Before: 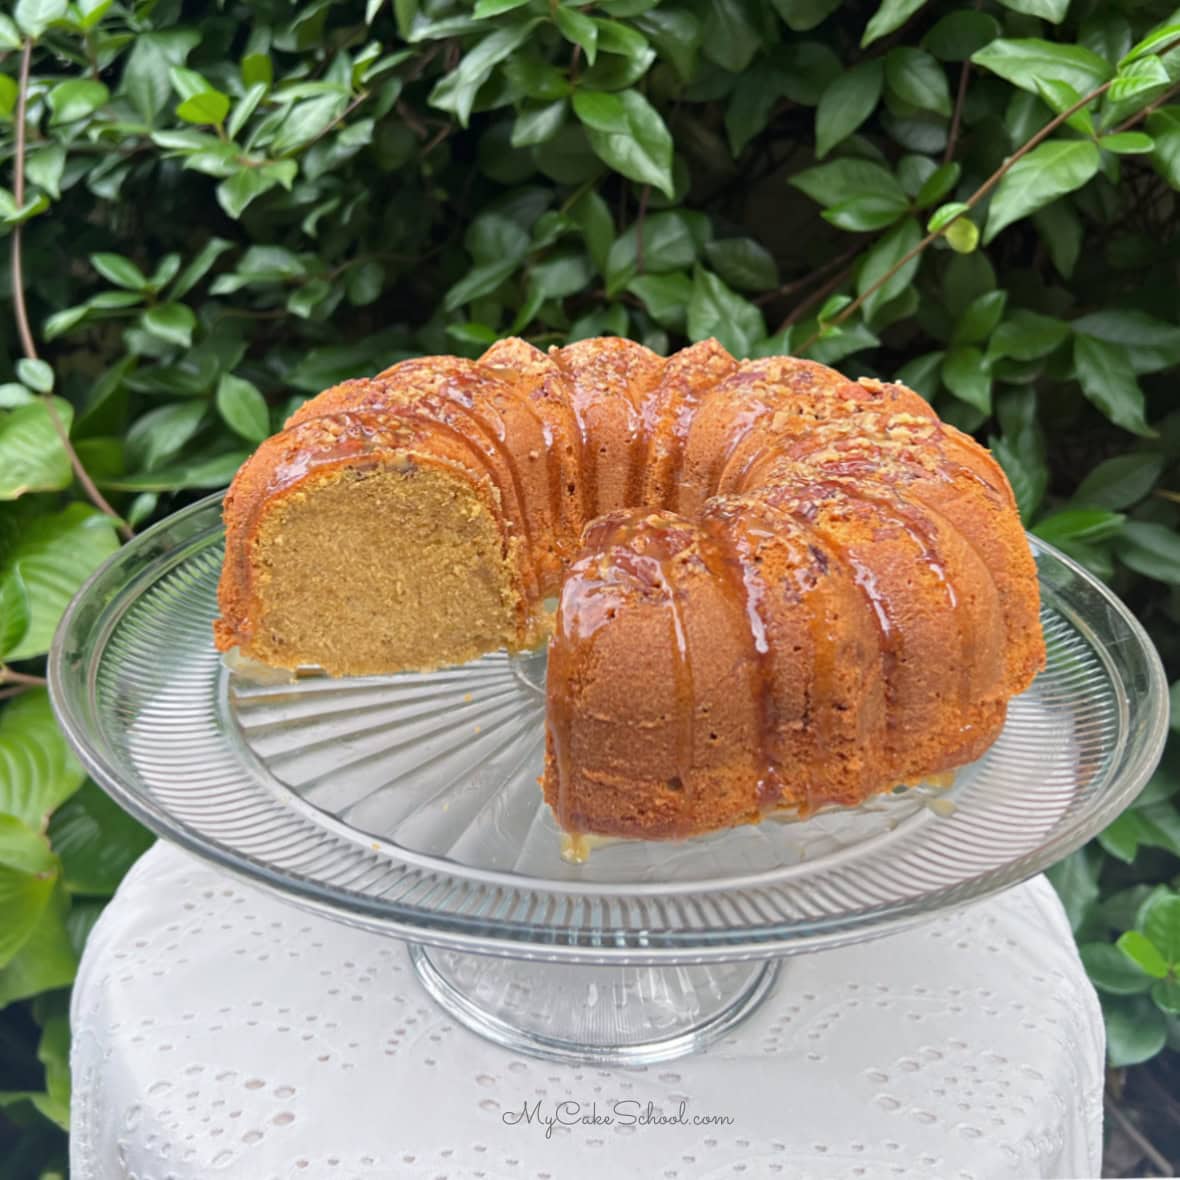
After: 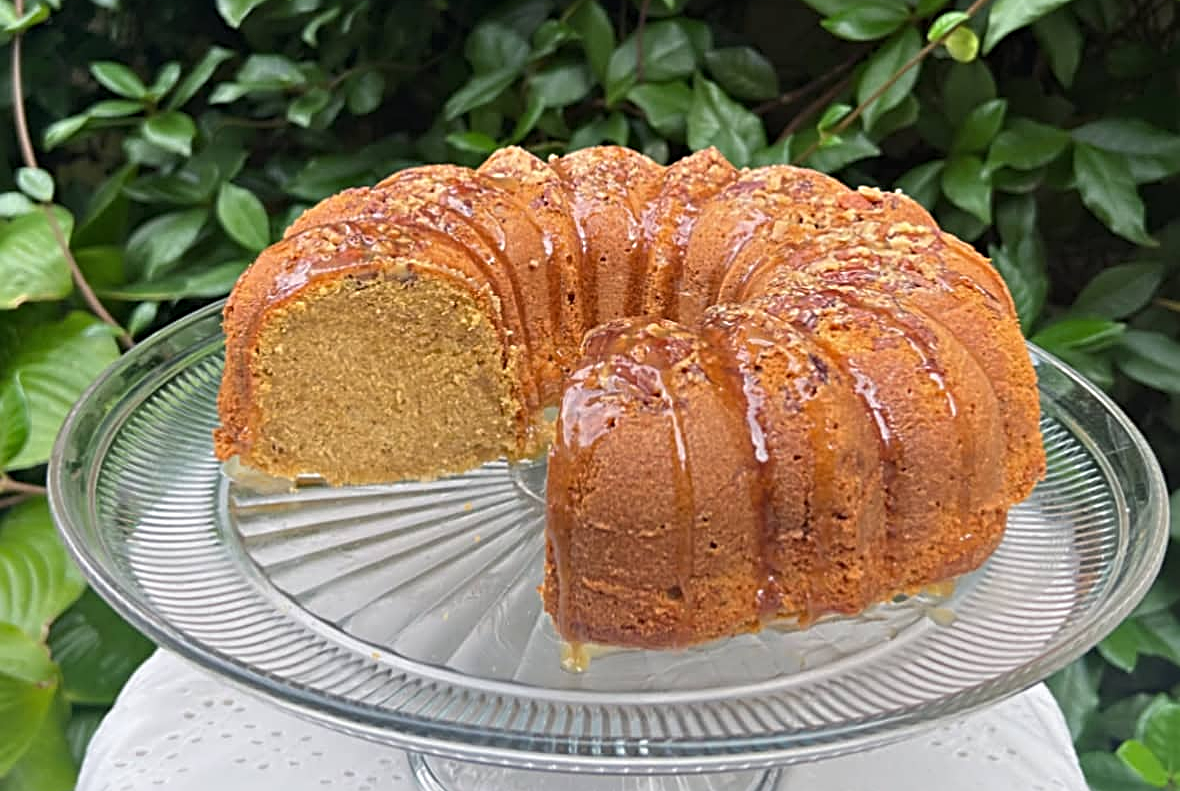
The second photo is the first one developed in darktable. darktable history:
sharpen: radius 2.838, amount 0.732
crop: top 16.217%, bottom 16.738%
